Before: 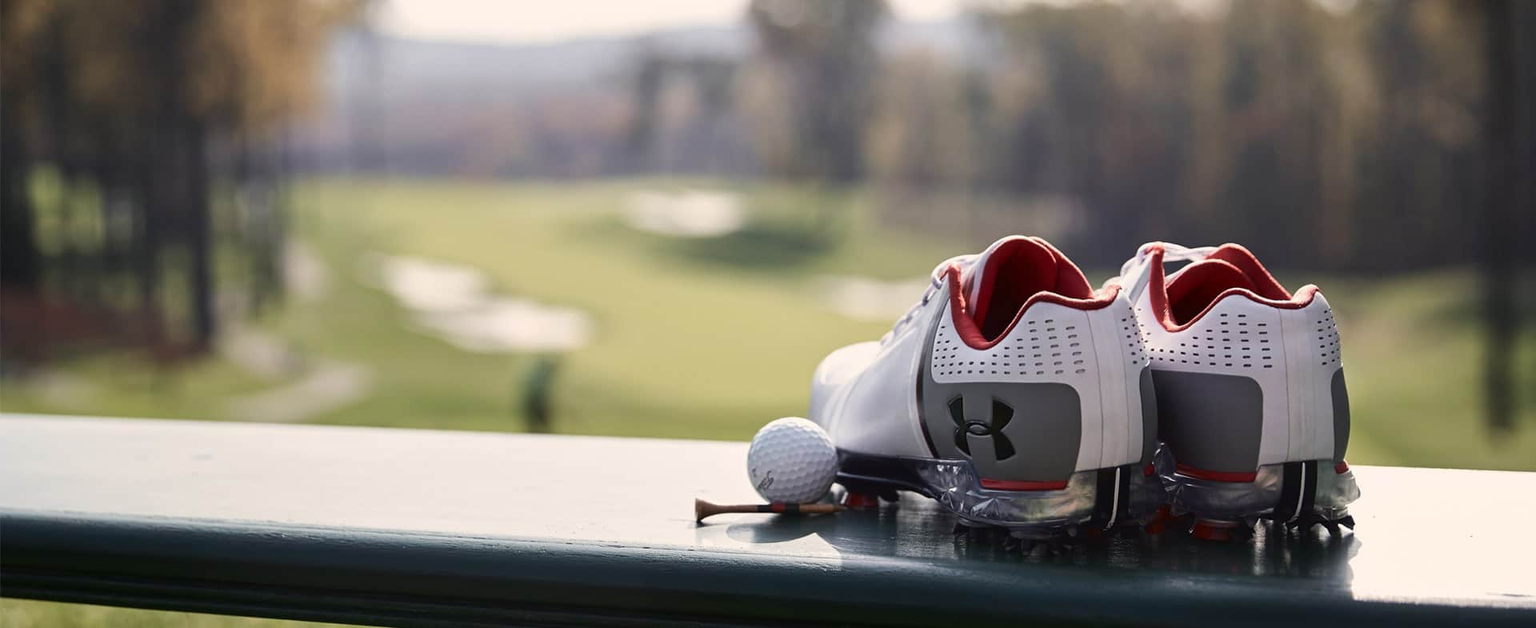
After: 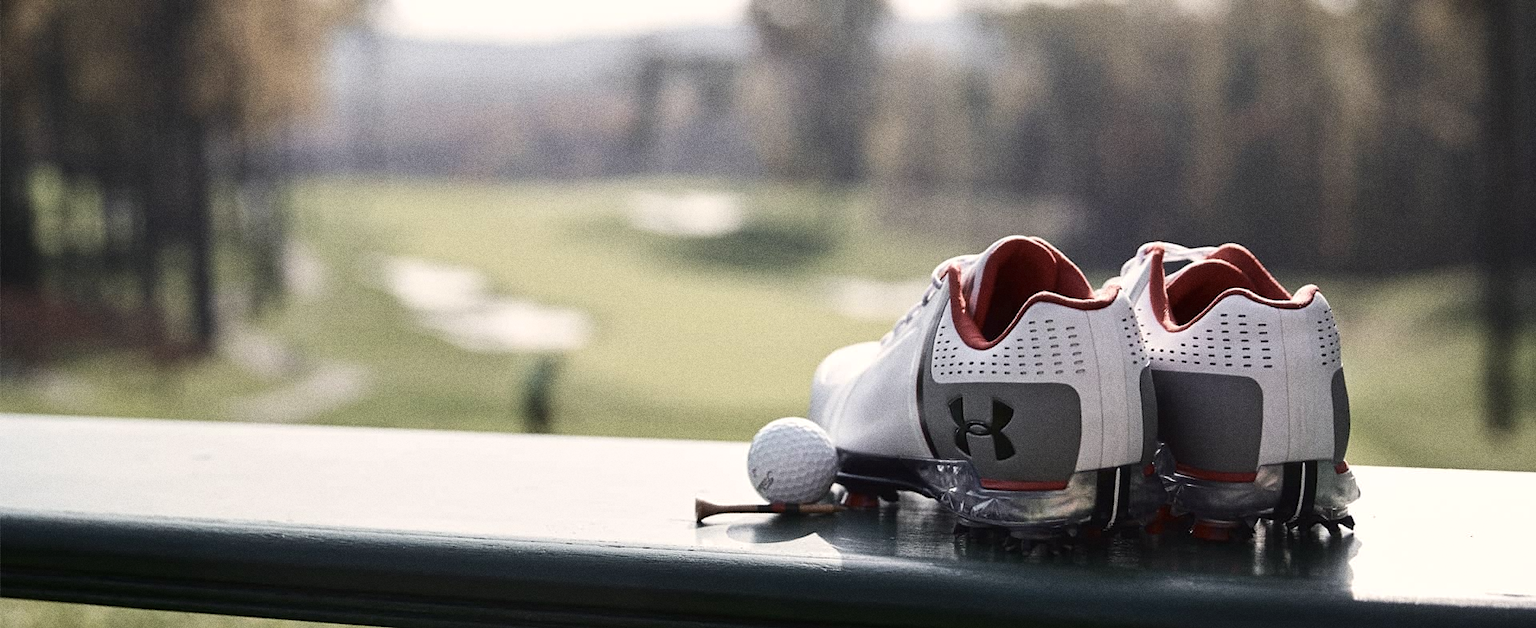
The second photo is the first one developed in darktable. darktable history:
contrast brightness saturation: contrast 0.1, saturation -0.3
grain: coarseness 0.09 ISO, strength 40%
exposure: exposure 0.131 EV, compensate highlight preservation false
